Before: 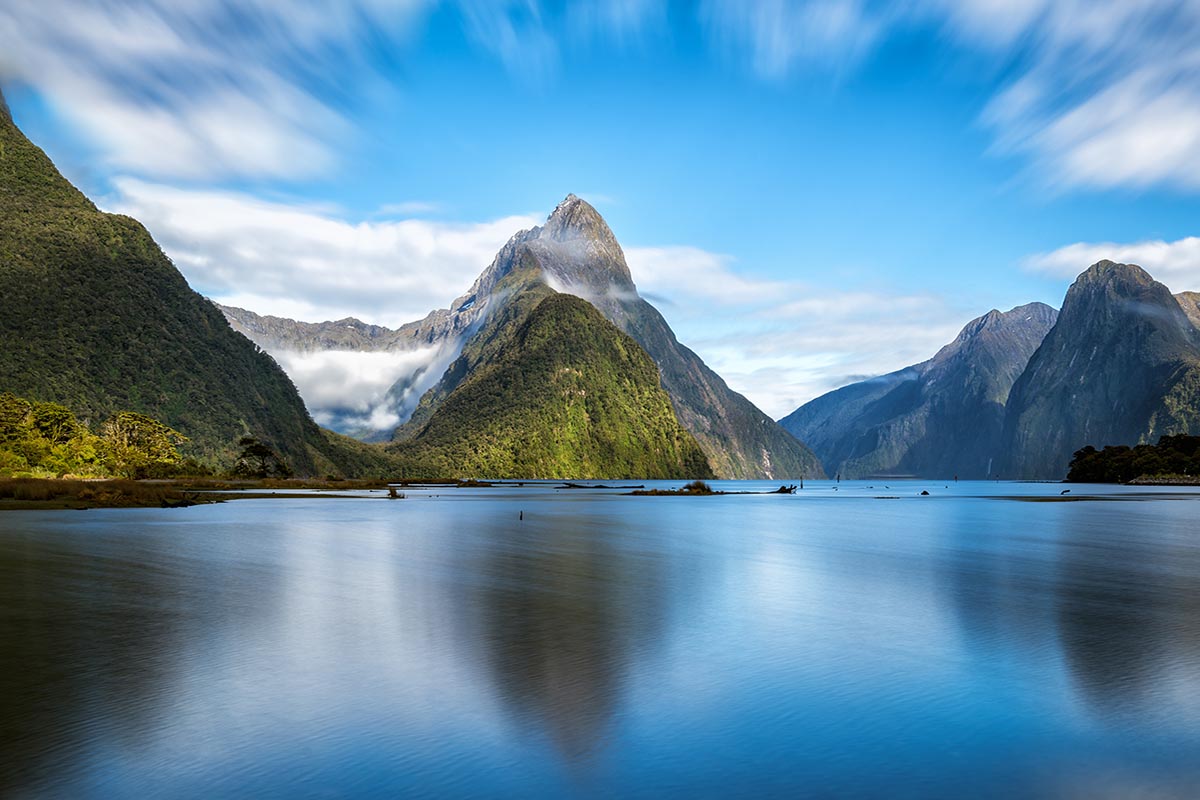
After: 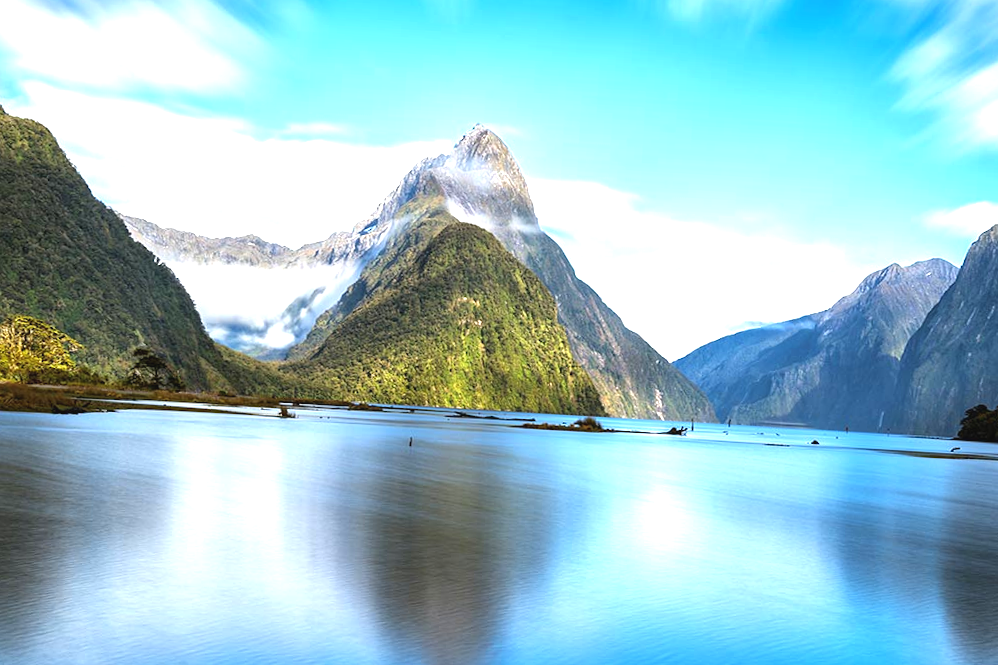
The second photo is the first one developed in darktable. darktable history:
exposure: black level correction -0.002, exposure 1.115 EV, compensate highlight preservation false
crop and rotate: angle -3.27°, left 5.211%, top 5.211%, right 4.607%, bottom 4.607%
